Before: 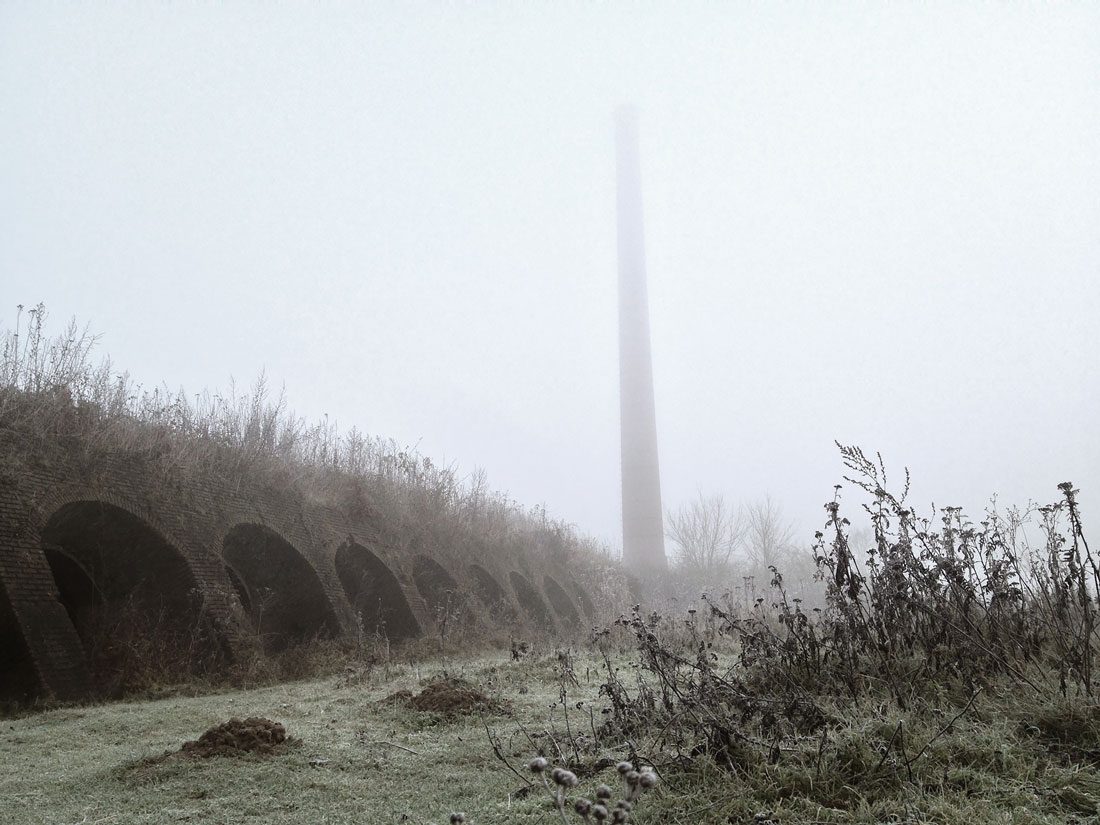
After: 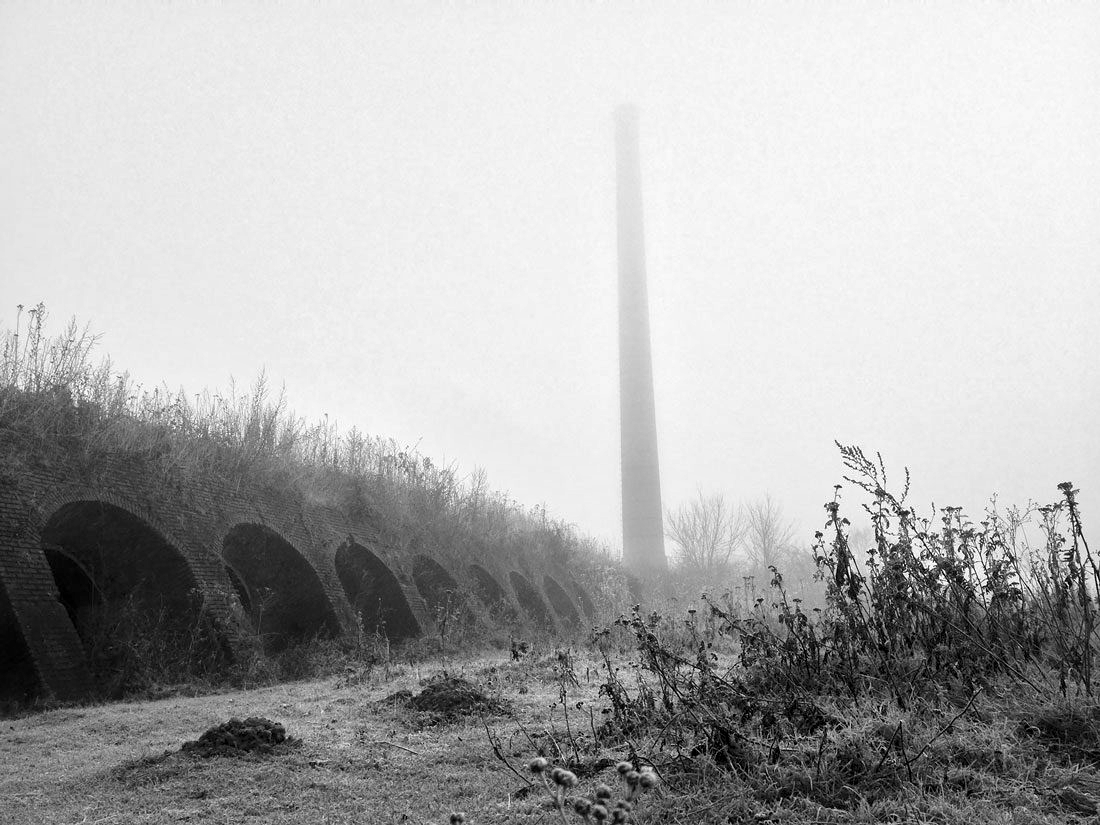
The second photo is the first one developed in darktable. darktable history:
monochrome: on, module defaults
local contrast: mode bilateral grid, contrast 25, coarseness 60, detail 151%, midtone range 0.2
